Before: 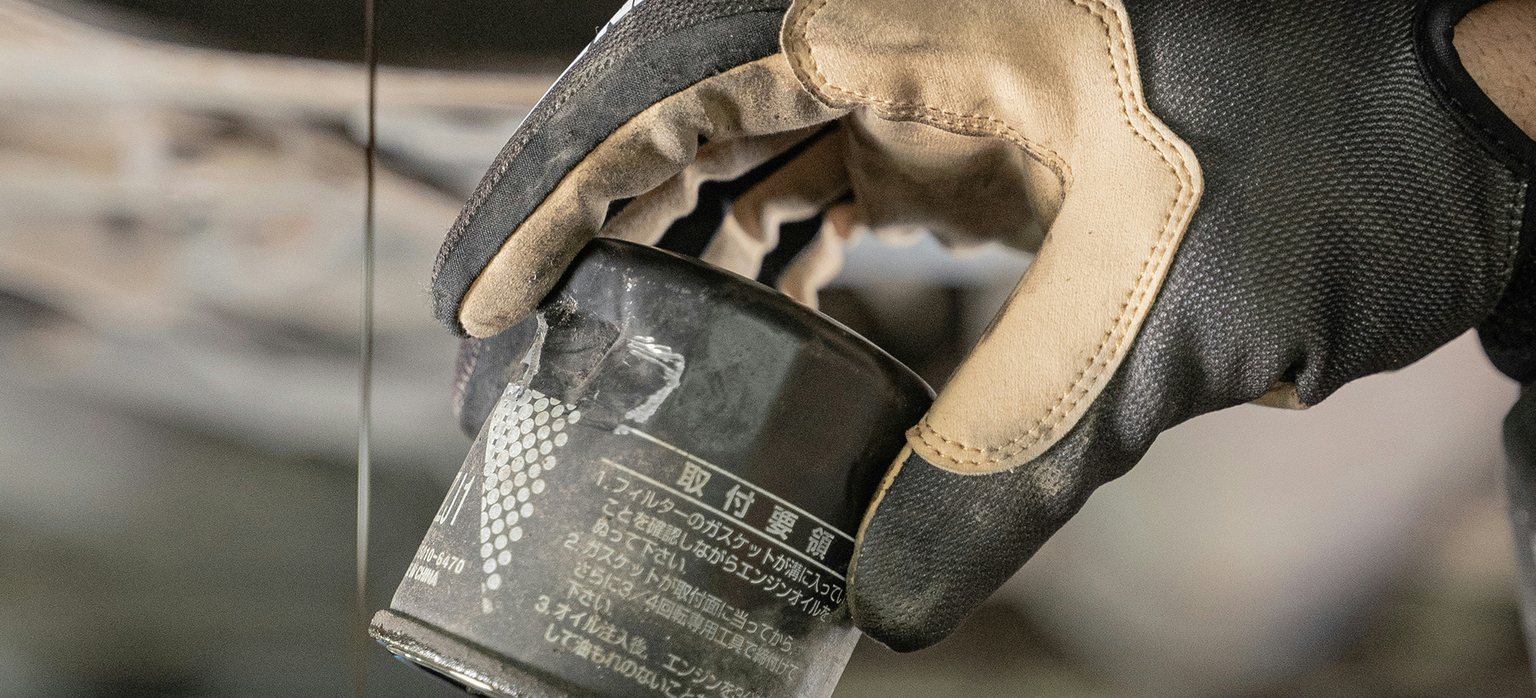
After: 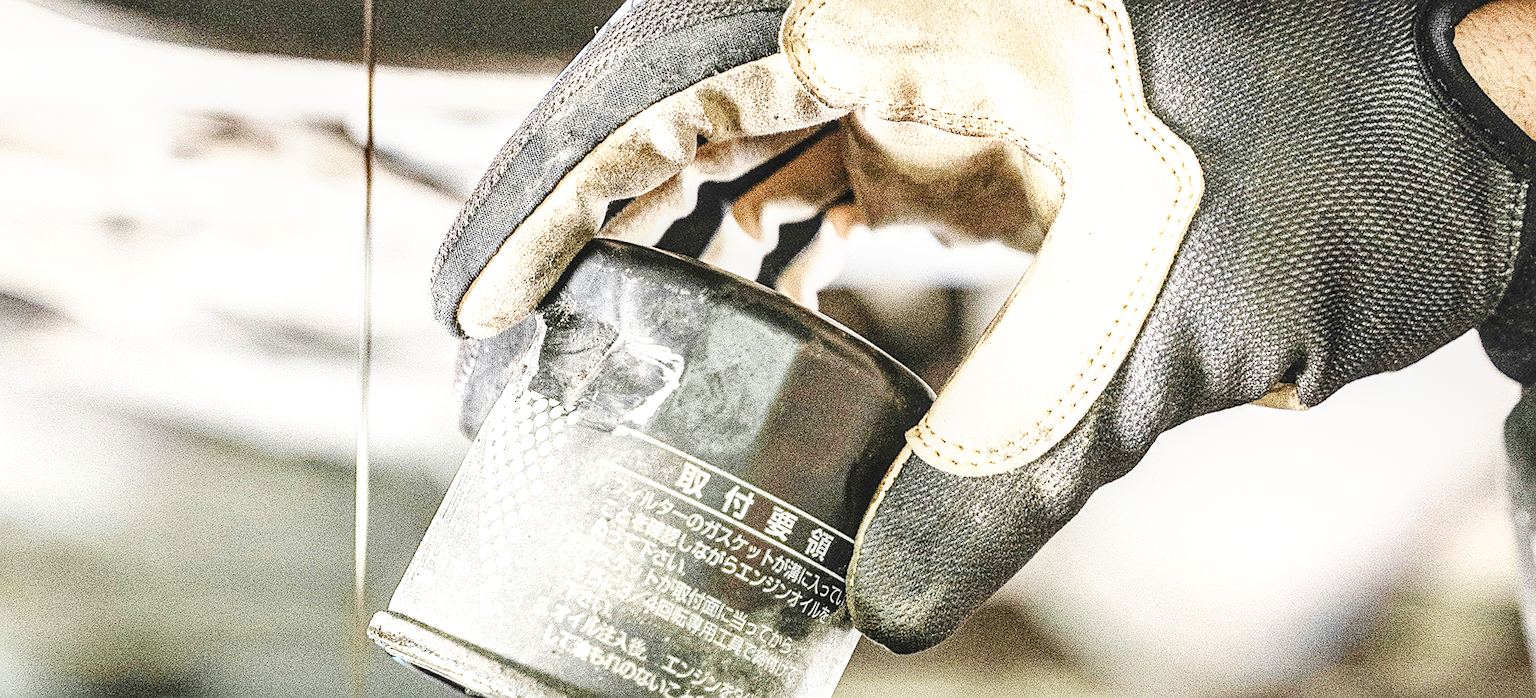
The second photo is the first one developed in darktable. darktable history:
sharpen: amount 0.492
local contrast: on, module defaults
base curve: curves: ch0 [(0, 0) (0.007, 0.004) (0.027, 0.03) (0.046, 0.07) (0.207, 0.54) (0.442, 0.872) (0.673, 0.972) (1, 1)], preserve colors none
exposure: black level correction -0.005, exposure 1 EV, compensate highlight preservation false
crop and rotate: left 0.181%, bottom 0.007%
shadows and highlights: shadows 76.42, highlights -26.03, soften with gaussian
